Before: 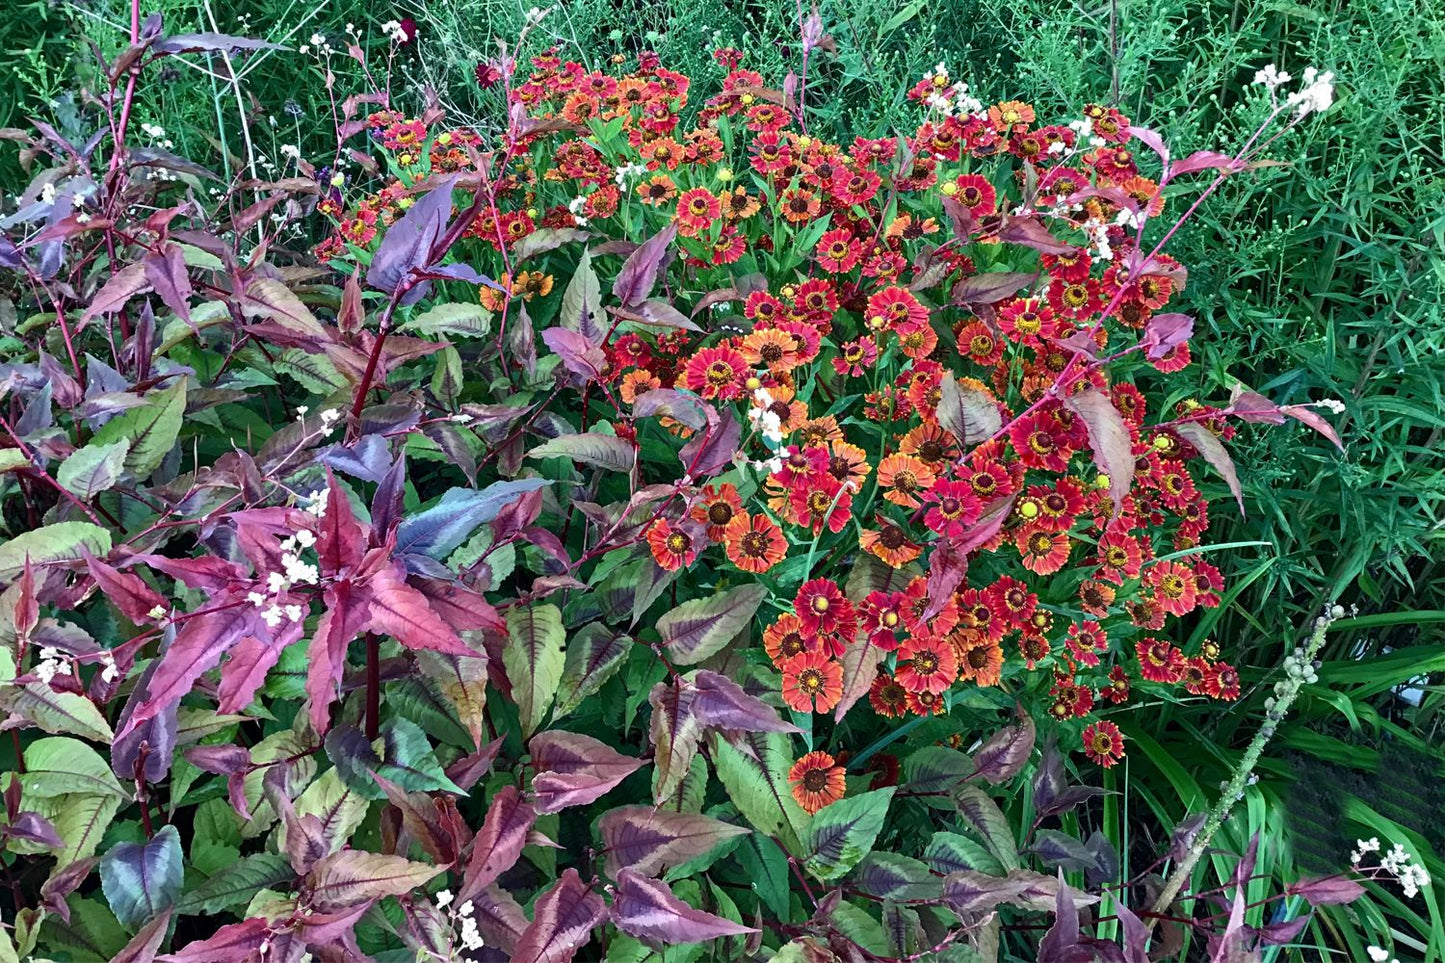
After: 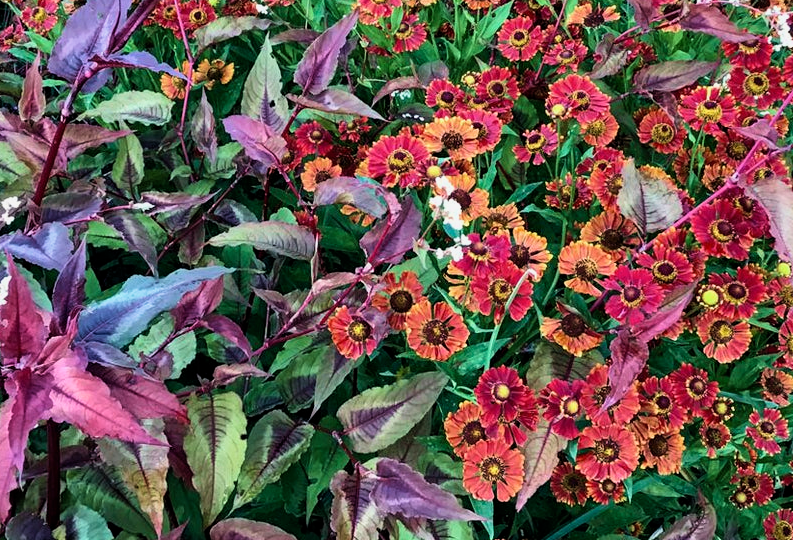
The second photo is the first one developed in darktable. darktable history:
crop and rotate: left 22.131%, top 22.036%, right 22.978%, bottom 21.85%
velvia: on, module defaults
filmic rgb: middle gray luminance 21.47%, black relative exposure -14.04 EV, white relative exposure 2.96 EV, target black luminance 0%, hardness 8.79, latitude 60.04%, contrast 1.204, highlights saturation mix 6.08%, shadows ↔ highlights balance 41.02%
